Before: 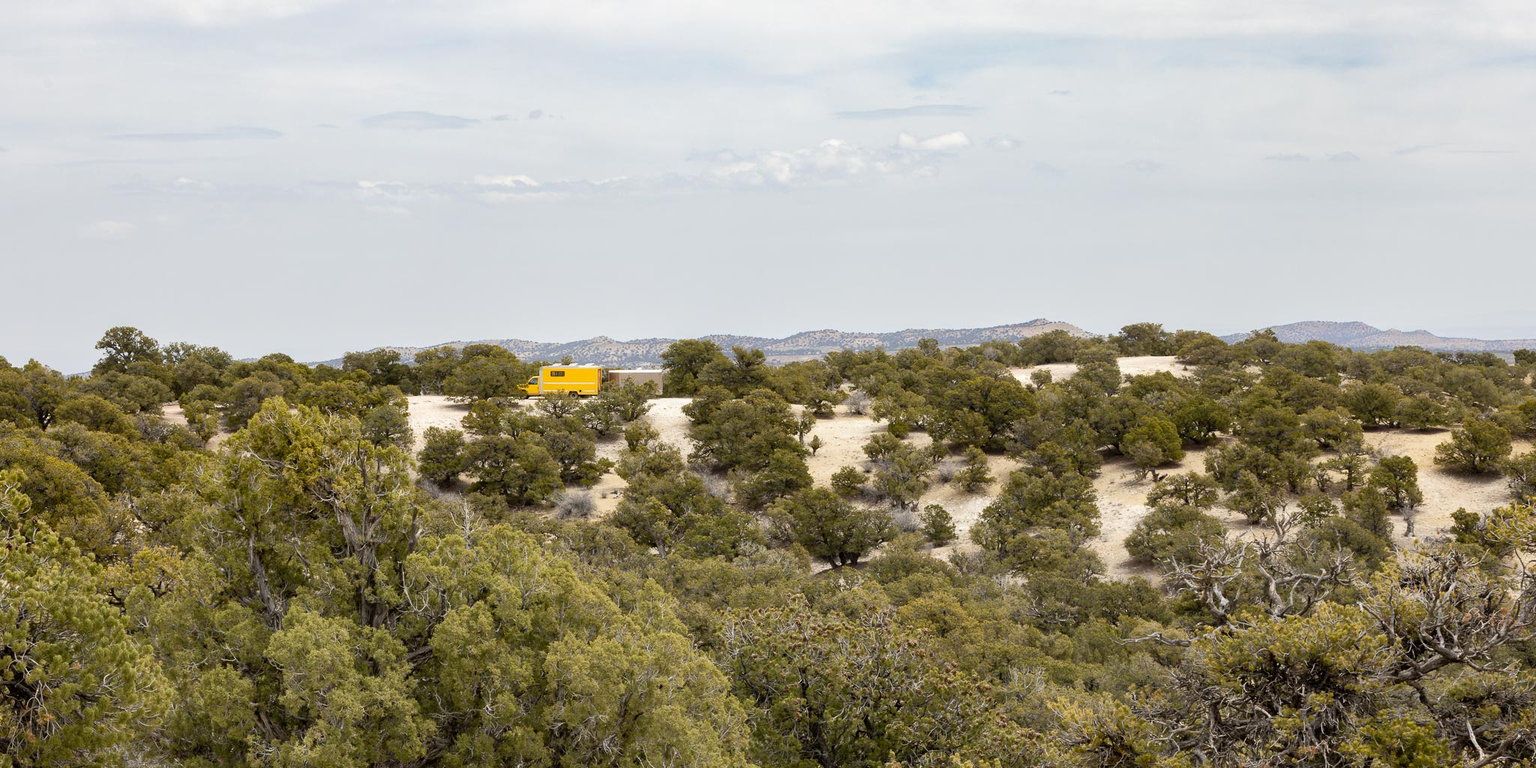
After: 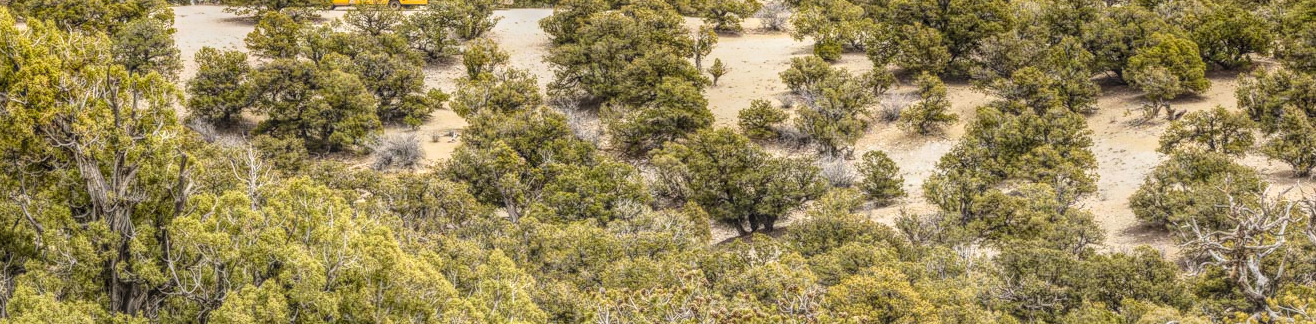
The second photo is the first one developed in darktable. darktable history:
crop: left 18.103%, top 51.073%, right 17.628%, bottom 16.832%
color calibration: gray › normalize channels true, illuminant same as pipeline (D50), adaptation XYZ, x 0.346, y 0.358, temperature 5022.97 K, gamut compression 0.018
base curve: curves: ch0 [(0, 0) (0.028, 0.03) (0.121, 0.232) (0.46, 0.748) (0.859, 0.968) (1, 1)]
local contrast: highlights 20%, shadows 28%, detail 201%, midtone range 0.2
